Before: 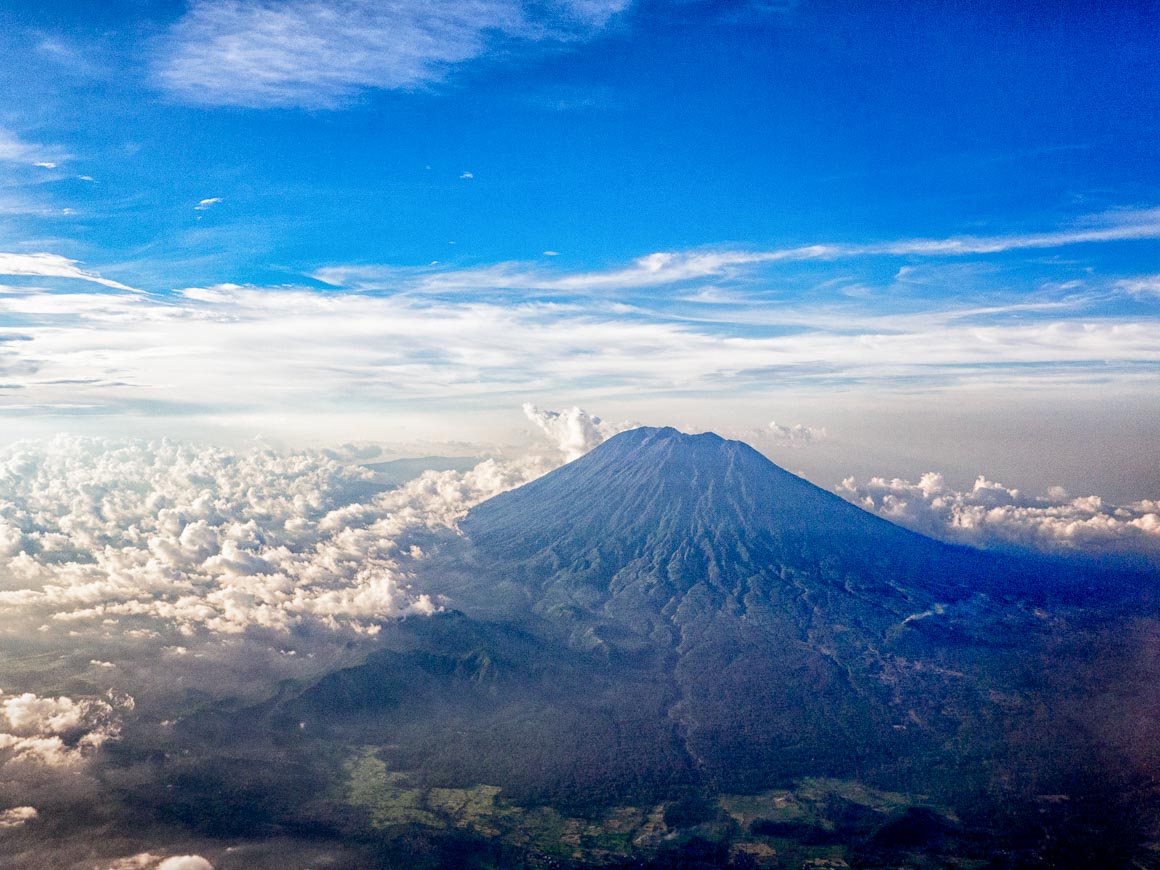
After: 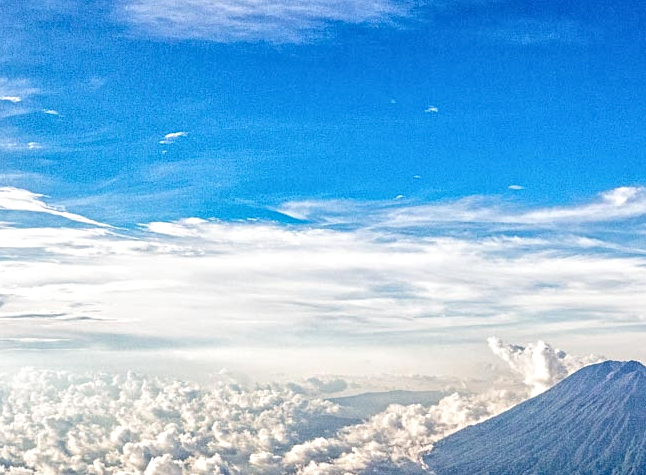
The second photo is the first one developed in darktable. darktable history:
contrast equalizer: octaves 7, y [[0.502, 0.517, 0.543, 0.576, 0.611, 0.631], [0.5 ×6], [0.5 ×6], [0 ×6], [0 ×6]]
crop and rotate: left 3.067%, top 7.678%, right 41.242%, bottom 37.649%
shadows and highlights: shadows -9.97, white point adjustment 1.38, highlights 11.54
tone equalizer: edges refinement/feathering 500, mask exposure compensation -1.57 EV, preserve details no
